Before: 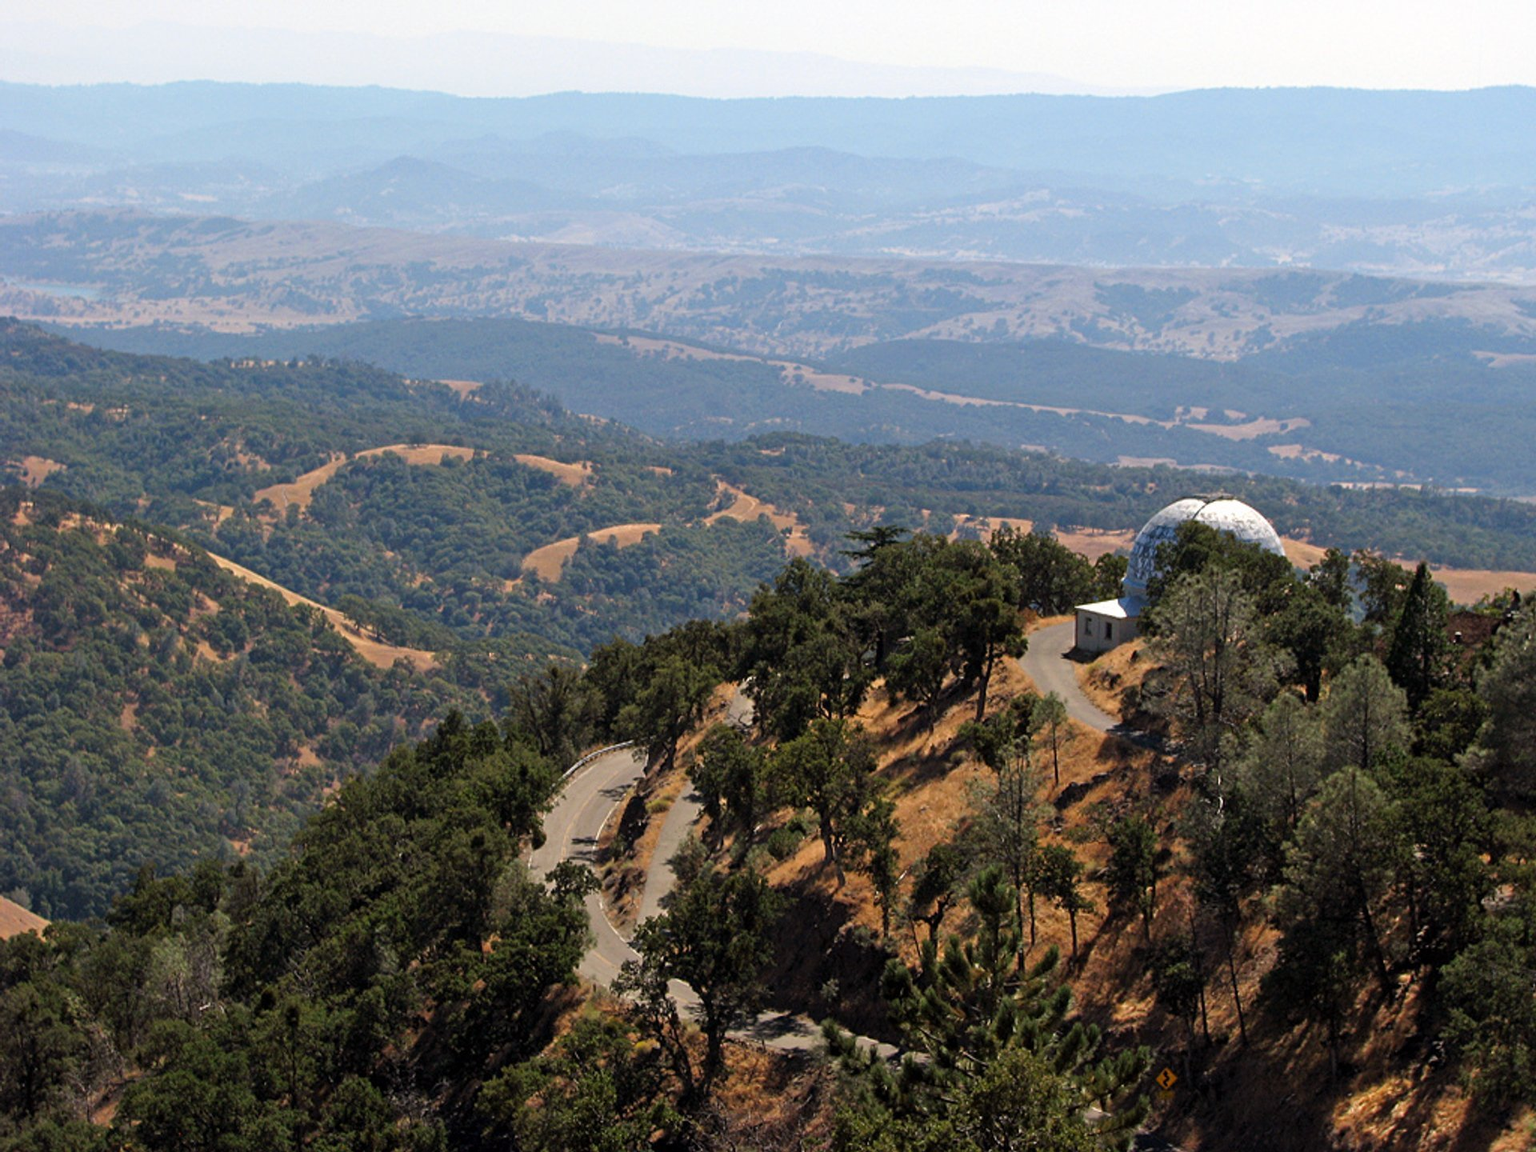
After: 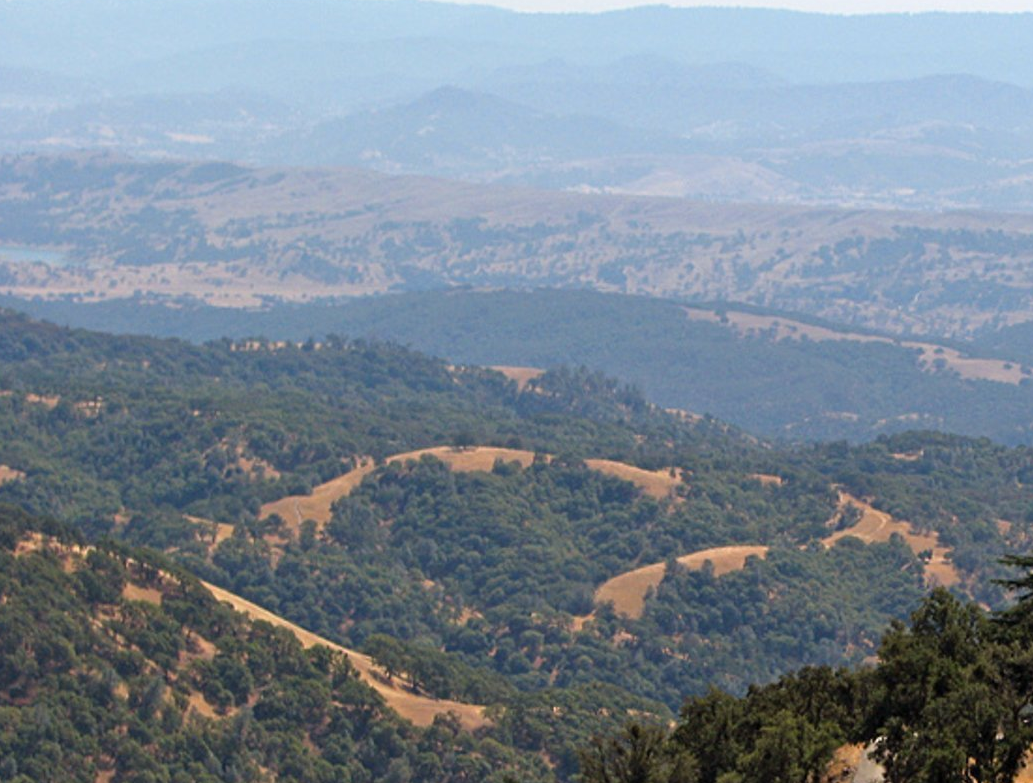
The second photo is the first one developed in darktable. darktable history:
crop and rotate: left 3.052%, top 7.613%, right 43.111%, bottom 37.994%
